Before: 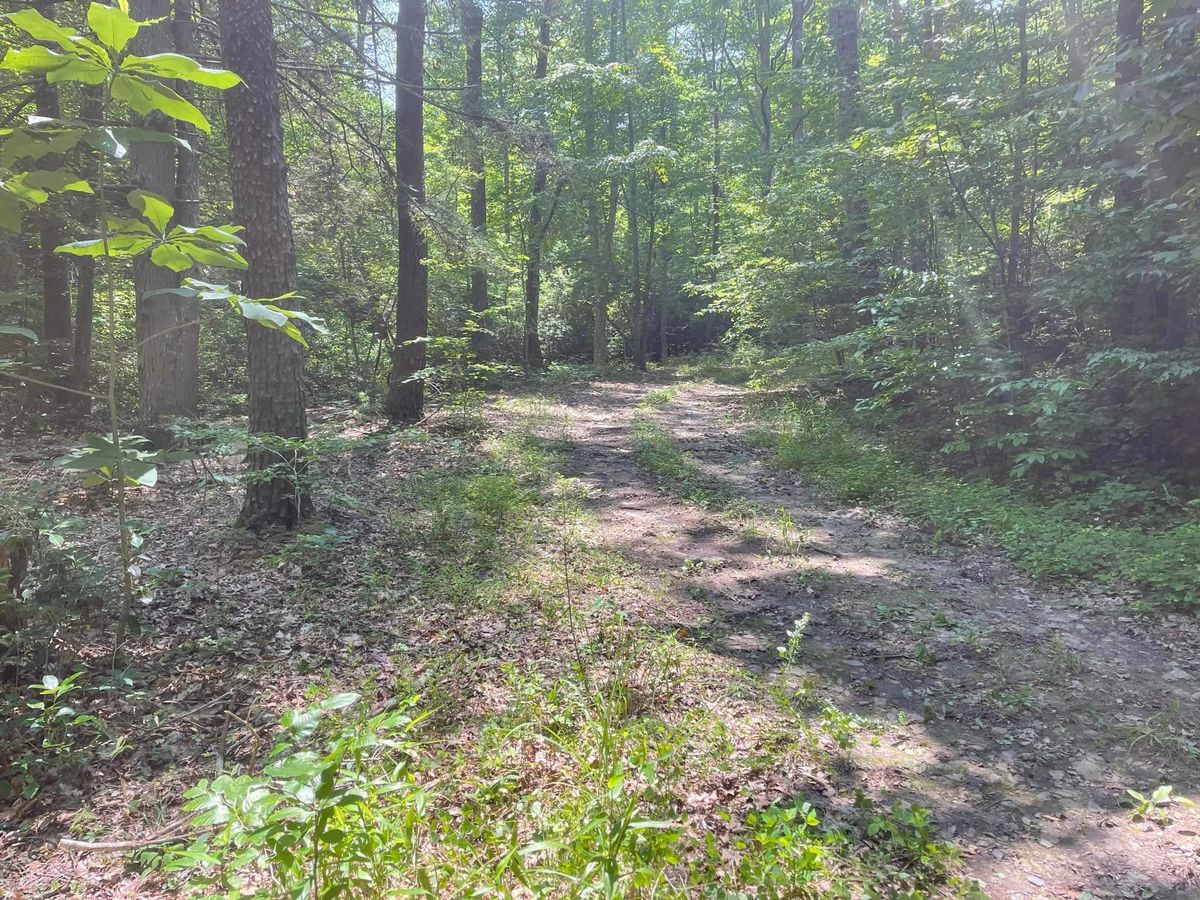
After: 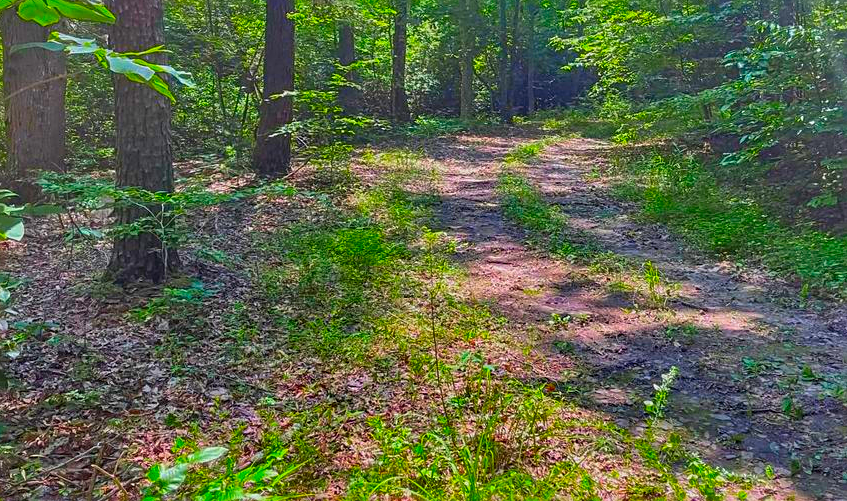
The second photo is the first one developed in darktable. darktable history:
exposure: exposure -0.609 EV, compensate highlight preservation false
local contrast: on, module defaults
shadows and highlights: shadows -25.32, highlights 51.14, soften with gaussian
sharpen: amount 0.498
crop: left 11.093%, top 27.335%, right 18.298%, bottom 16.974%
color zones: curves: ch0 [(0.018, 0.548) (0.197, 0.654) (0.425, 0.447) (0.605, 0.658) (0.732, 0.579)]; ch1 [(0.105, 0.531) (0.224, 0.531) (0.386, 0.39) (0.618, 0.456) (0.732, 0.456) (0.956, 0.421)]; ch2 [(0.039, 0.583) (0.215, 0.465) (0.399, 0.544) (0.465, 0.548) (0.614, 0.447) (0.724, 0.43) (0.882, 0.623) (0.956, 0.632)], mix -121.29%
color correction: highlights b* 0.043, saturation 2.98
tone equalizer: smoothing diameter 24.77%, edges refinement/feathering 8.41, preserve details guided filter
